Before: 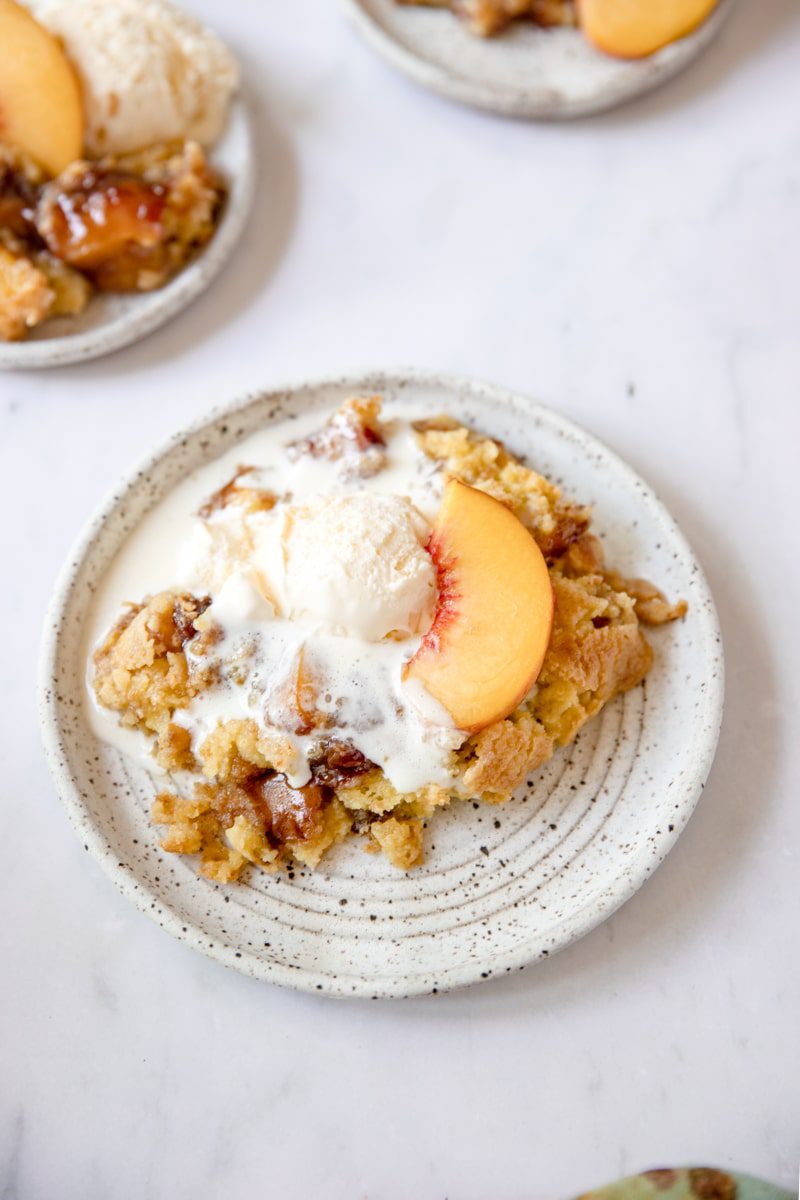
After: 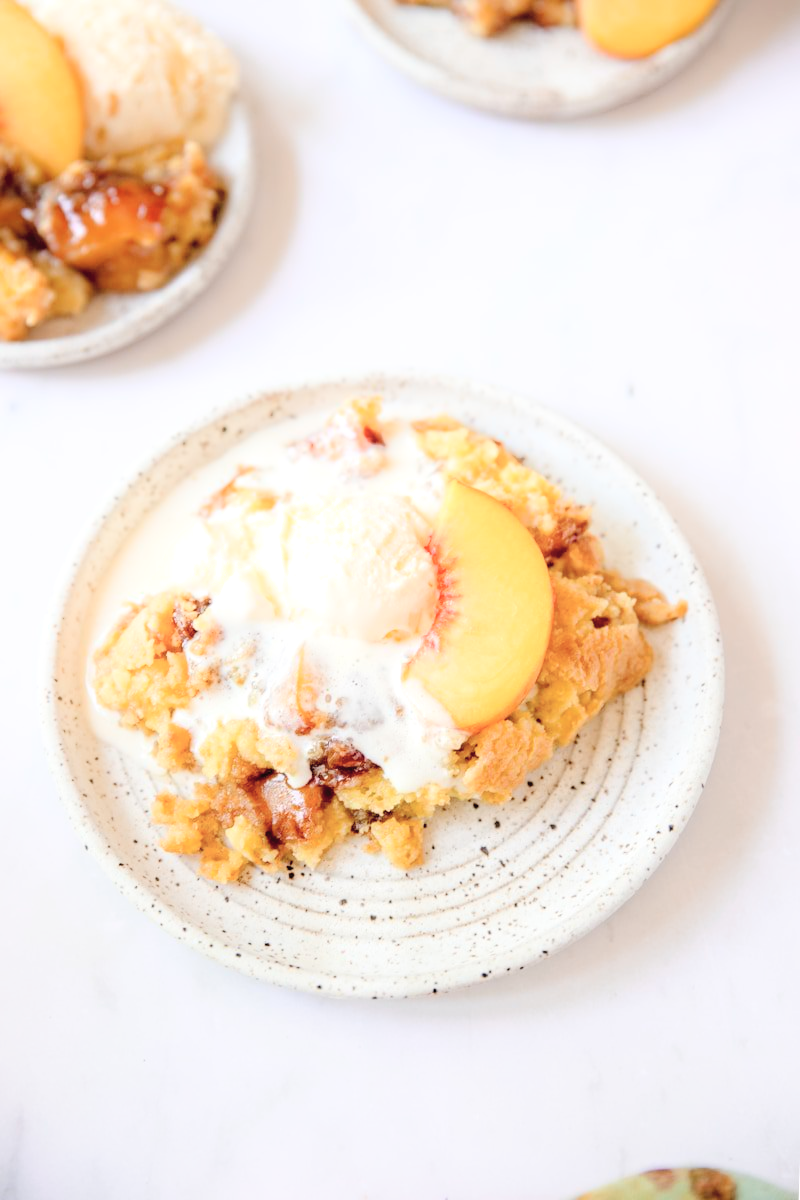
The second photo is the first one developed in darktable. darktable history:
exposure: black level correction 0.018, exposure 0.058 EV
surface blur: radius 21
shadows and highlights: radius 122.28, shadows -81.53, highlights 52.48, highlights color adjustment 52%, soften with gaussian
contrast brightness saturation: contrast 0.12, brightness 0.17, saturation 0.07
tone curve: curves: ch0 [(0, 0) (0.48, 0.504) (0.746, 0.705) (1, 1)], color space Lab, linked channels
